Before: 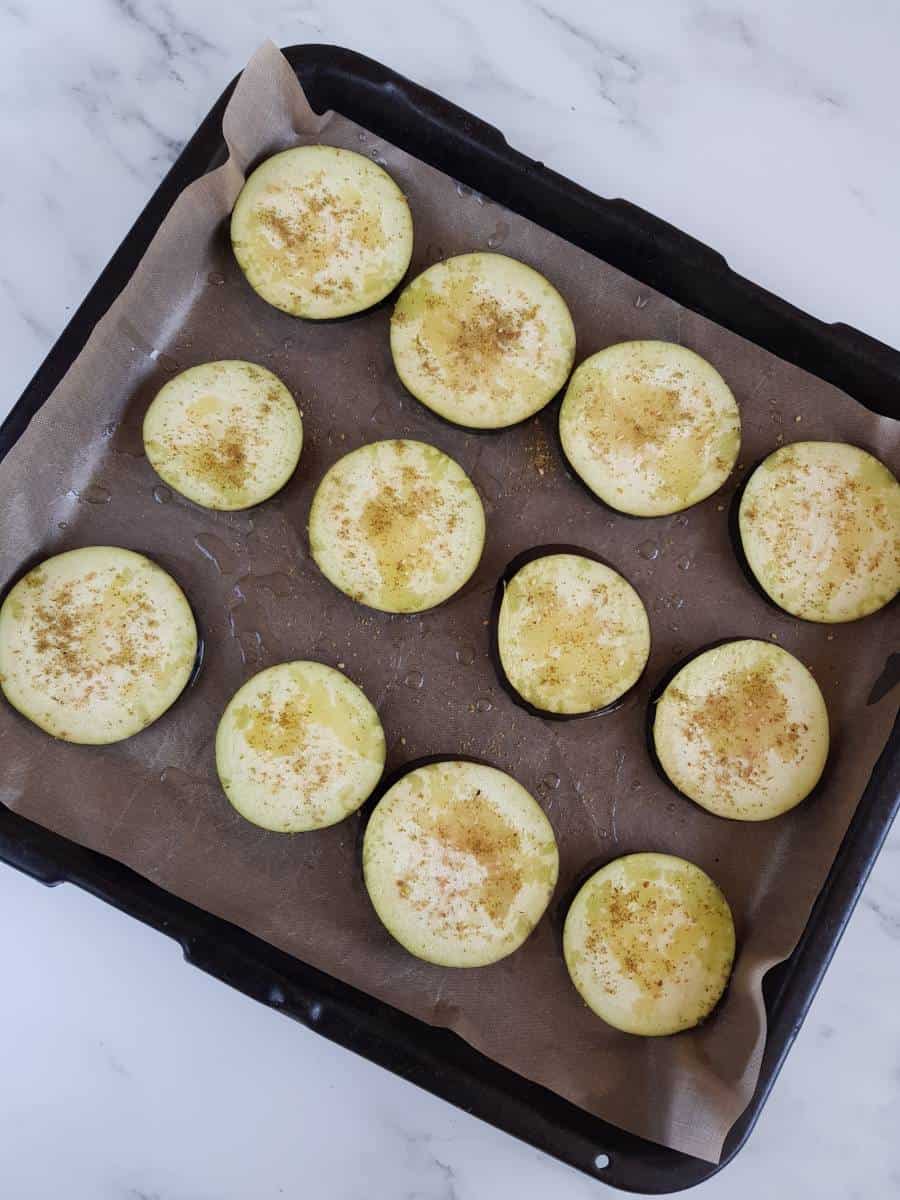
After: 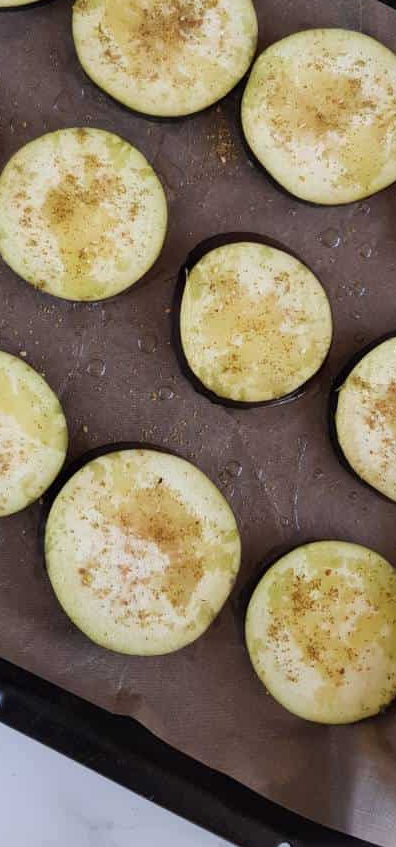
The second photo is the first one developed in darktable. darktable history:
crop: left 35.409%, top 26.011%, right 20.091%, bottom 3.363%
